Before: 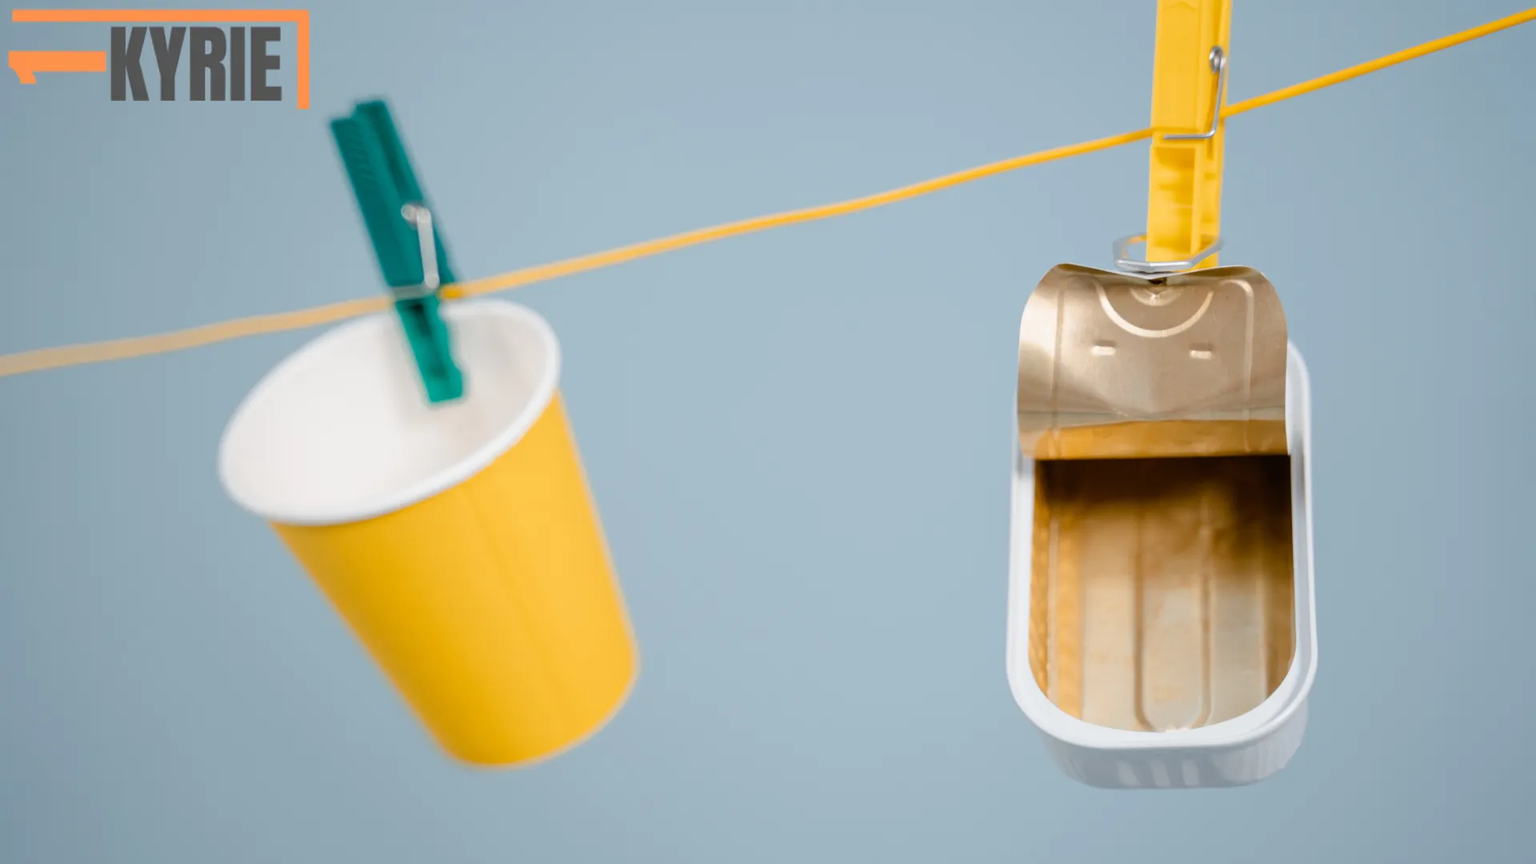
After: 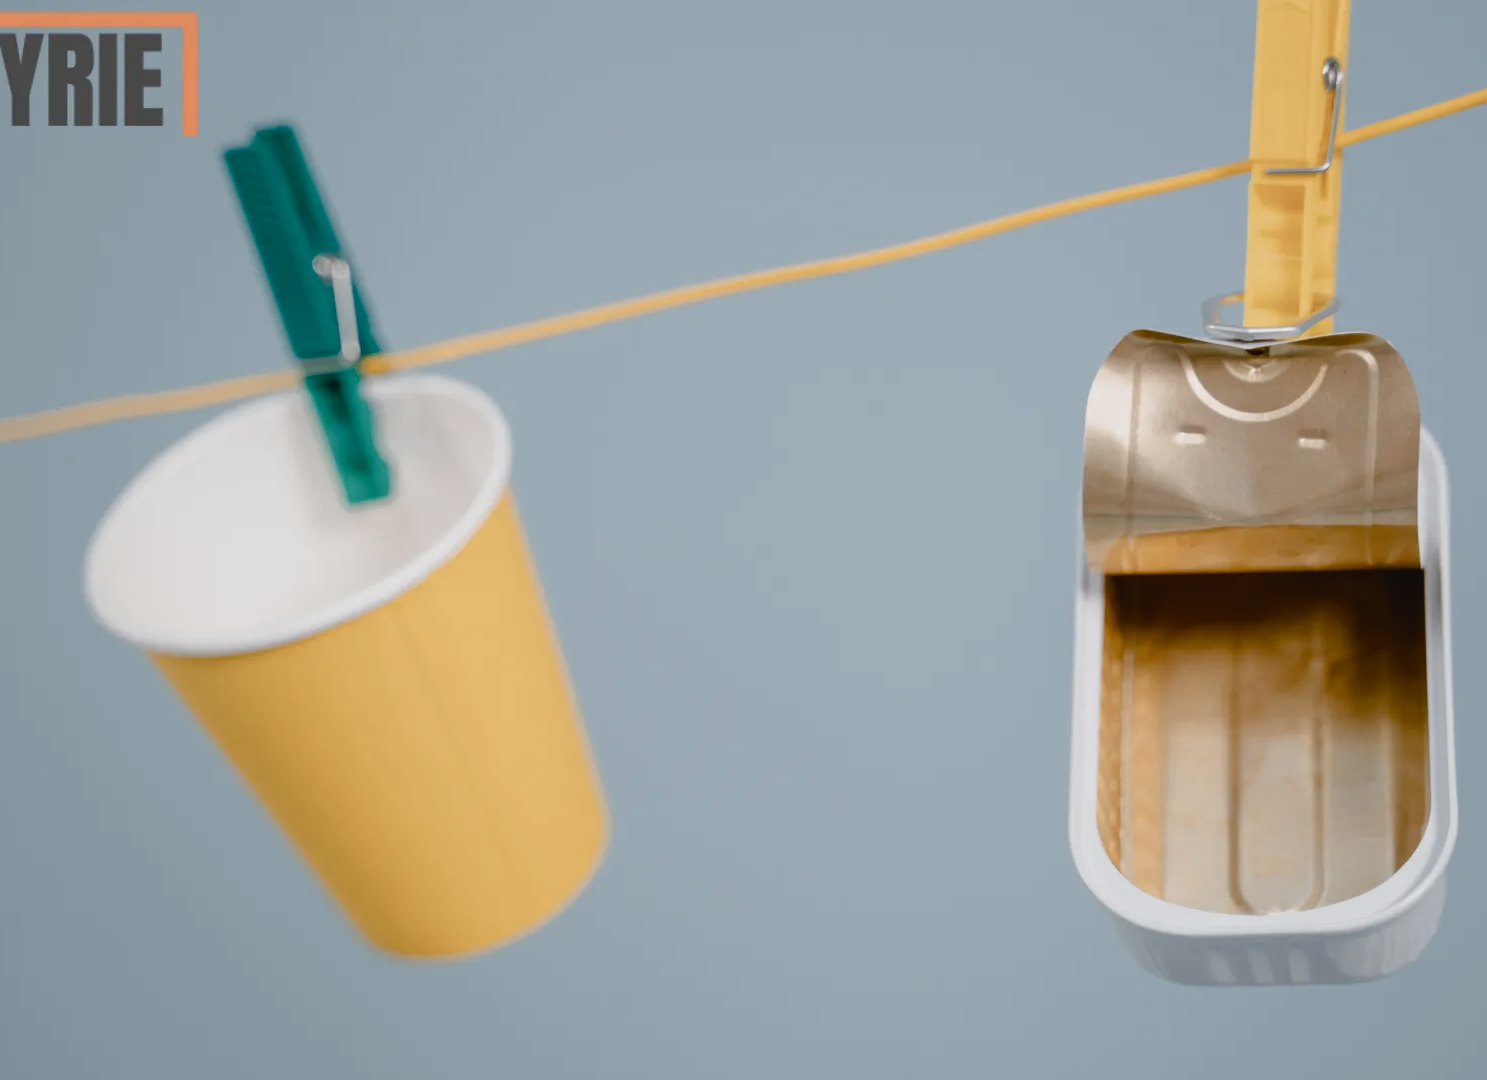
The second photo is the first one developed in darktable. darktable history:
color balance rgb: shadows lift › luminance -10%, shadows lift › chroma 1%, shadows lift › hue 113°, power › luminance -15%, highlights gain › chroma 0.2%, highlights gain › hue 333°, global offset › luminance 0.5%, perceptual saturation grading › global saturation 20%, perceptual saturation grading › highlights -50%, perceptual saturation grading › shadows 25%, contrast -10%
crop: left 9.88%, right 12.664%
